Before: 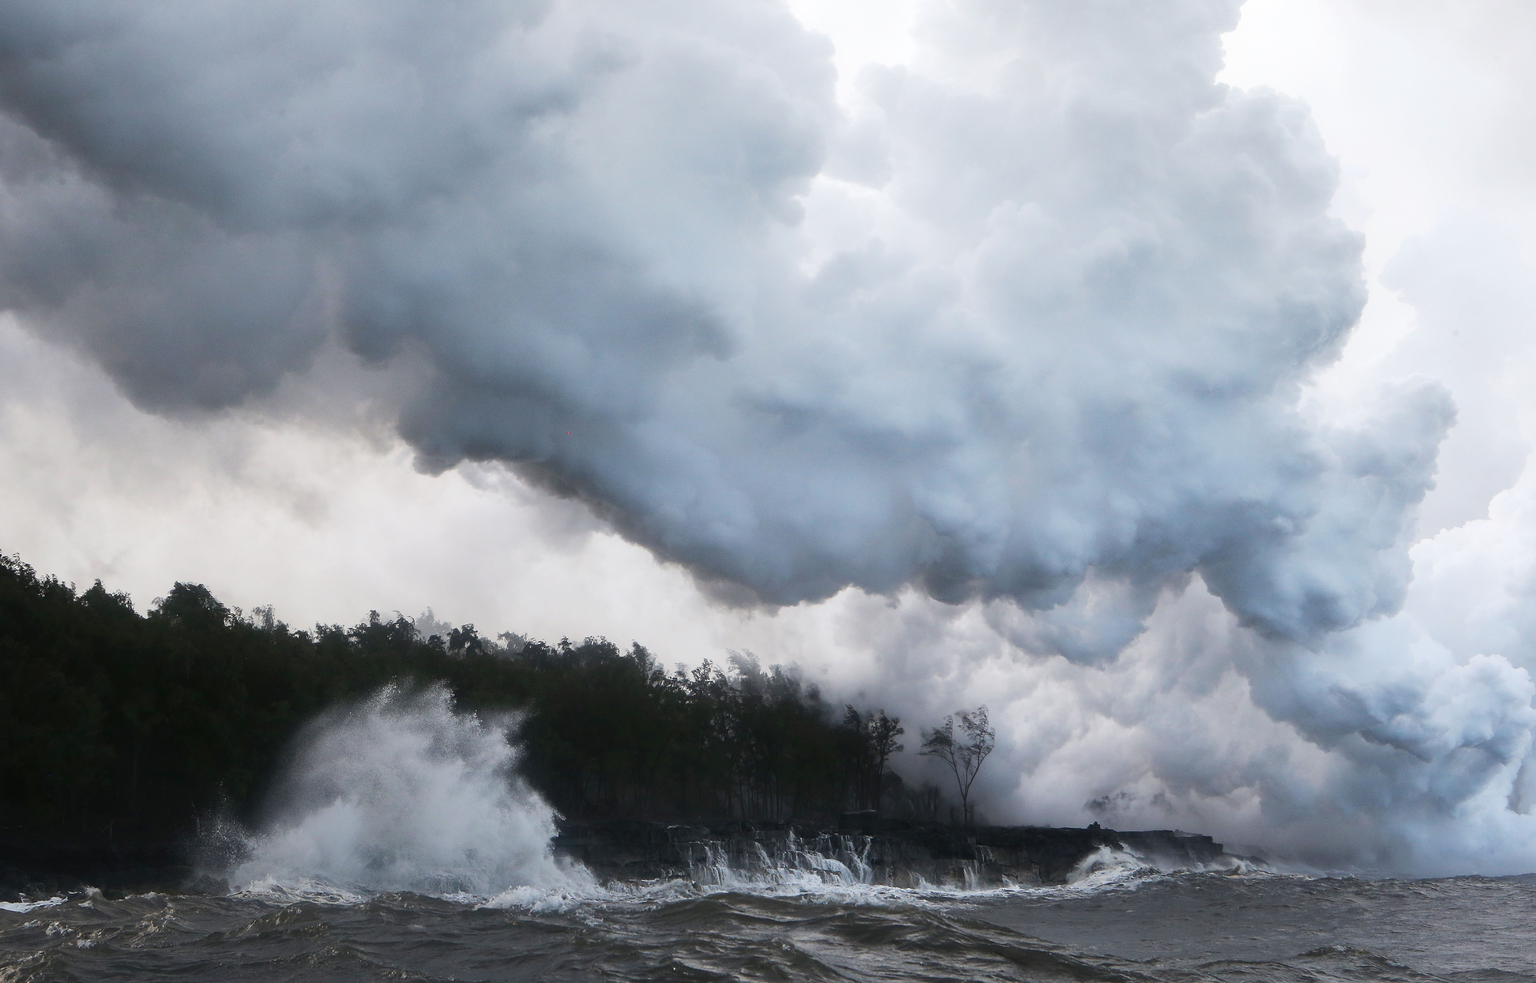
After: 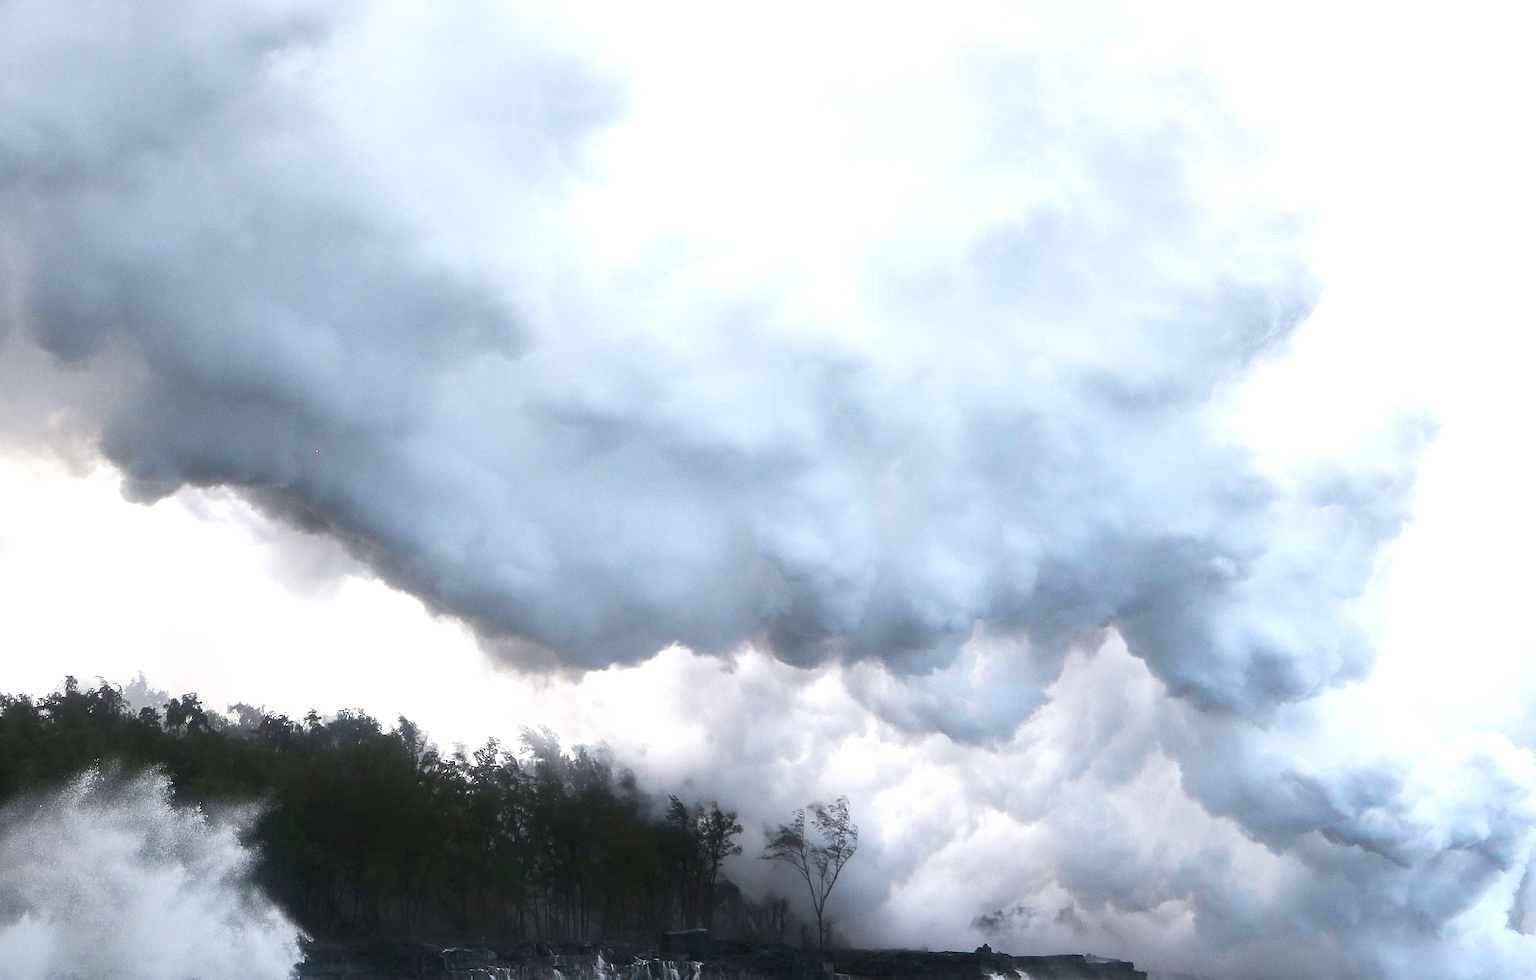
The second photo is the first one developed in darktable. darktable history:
crop and rotate: left 20.74%, top 7.912%, right 0.375%, bottom 13.378%
exposure: black level correction 0.001, exposure 0.675 EV, compensate highlight preservation false
